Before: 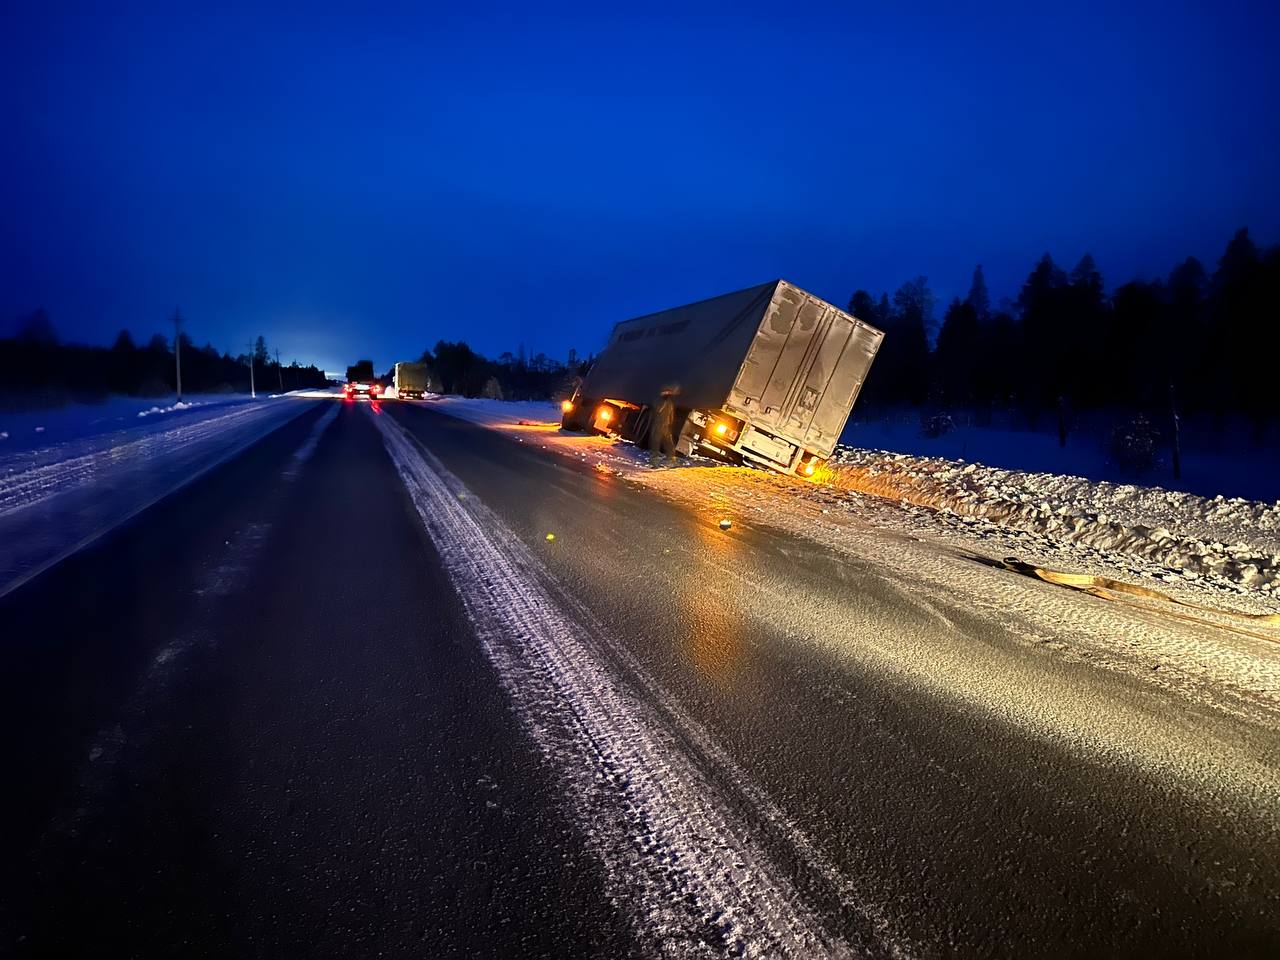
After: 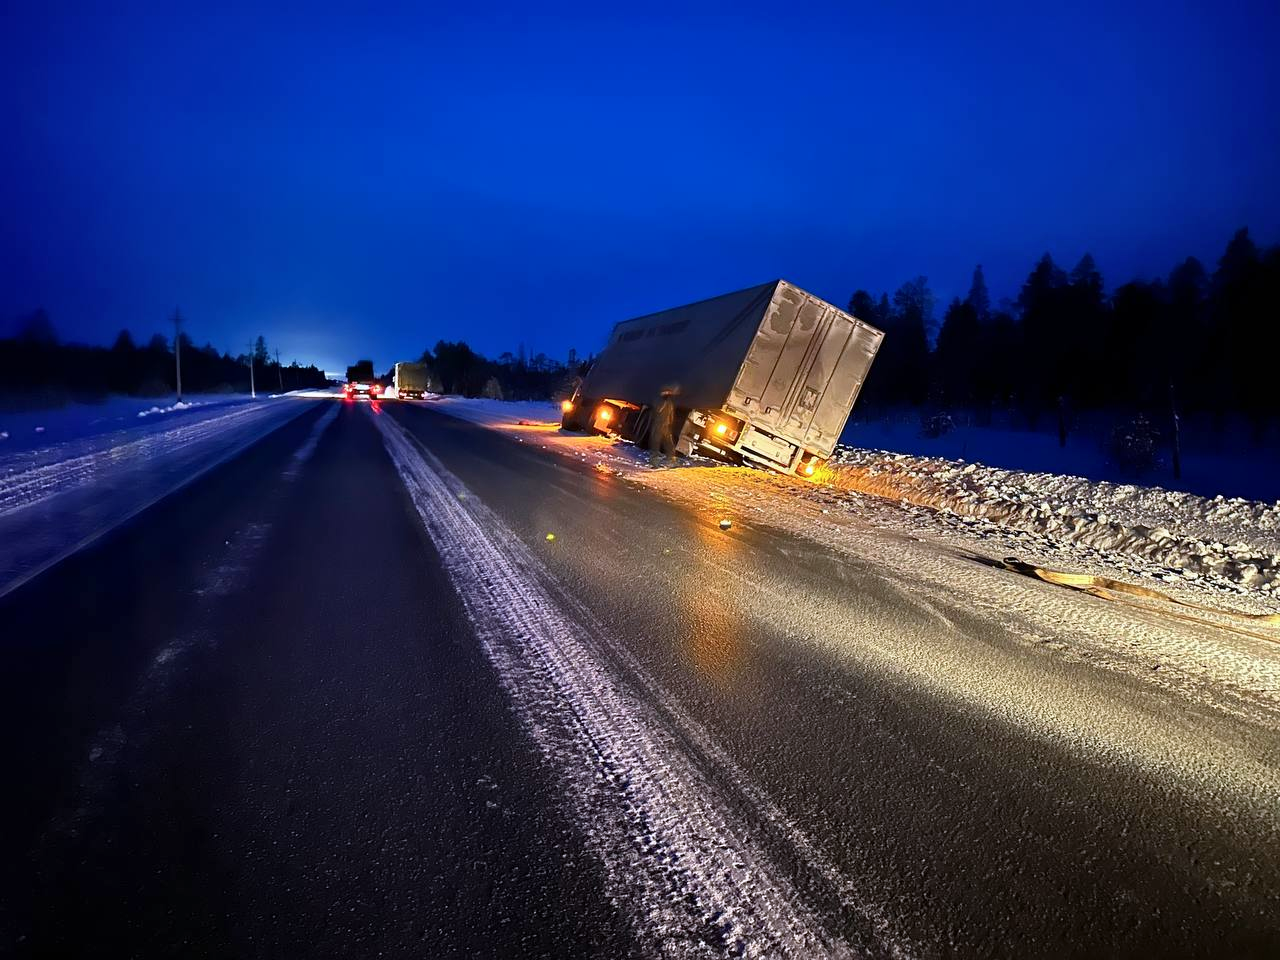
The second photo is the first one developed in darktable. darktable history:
shadows and highlights: shadows 20.93, highlights -80.74, soften with gaussian
color calibration: illuminant as shot in camera, x 0.358, y 0.373, temperature 4628.91 K
